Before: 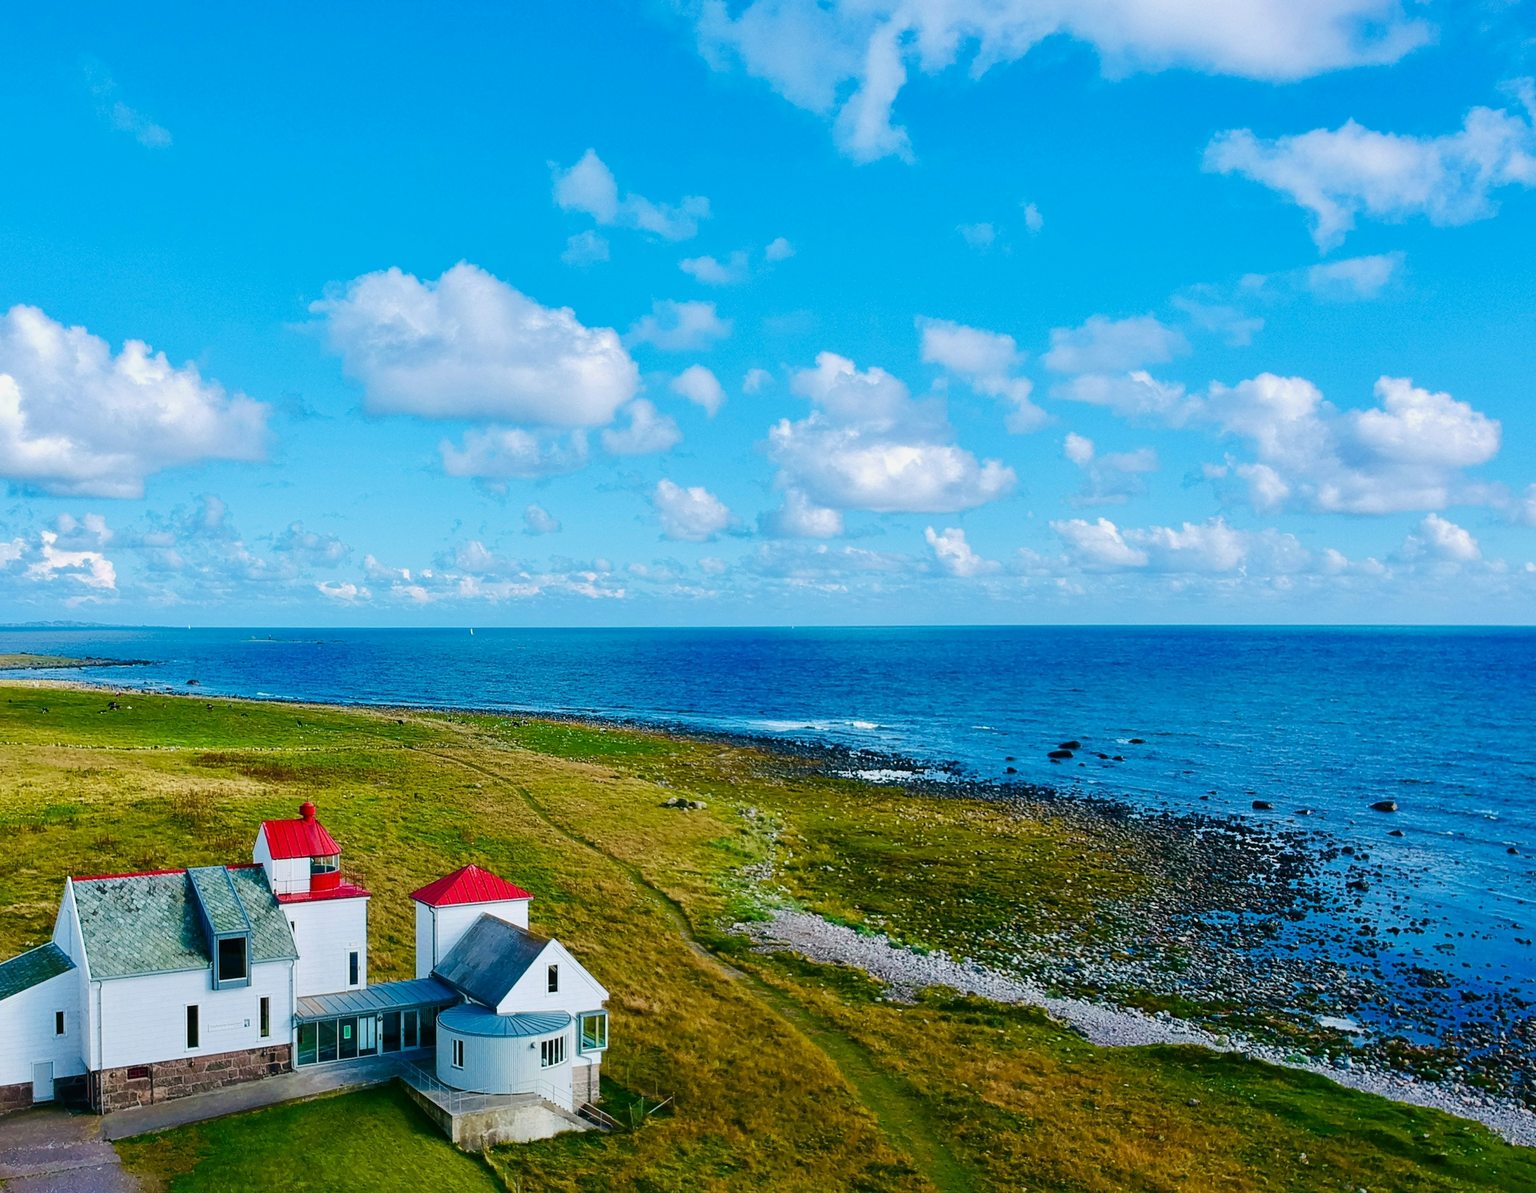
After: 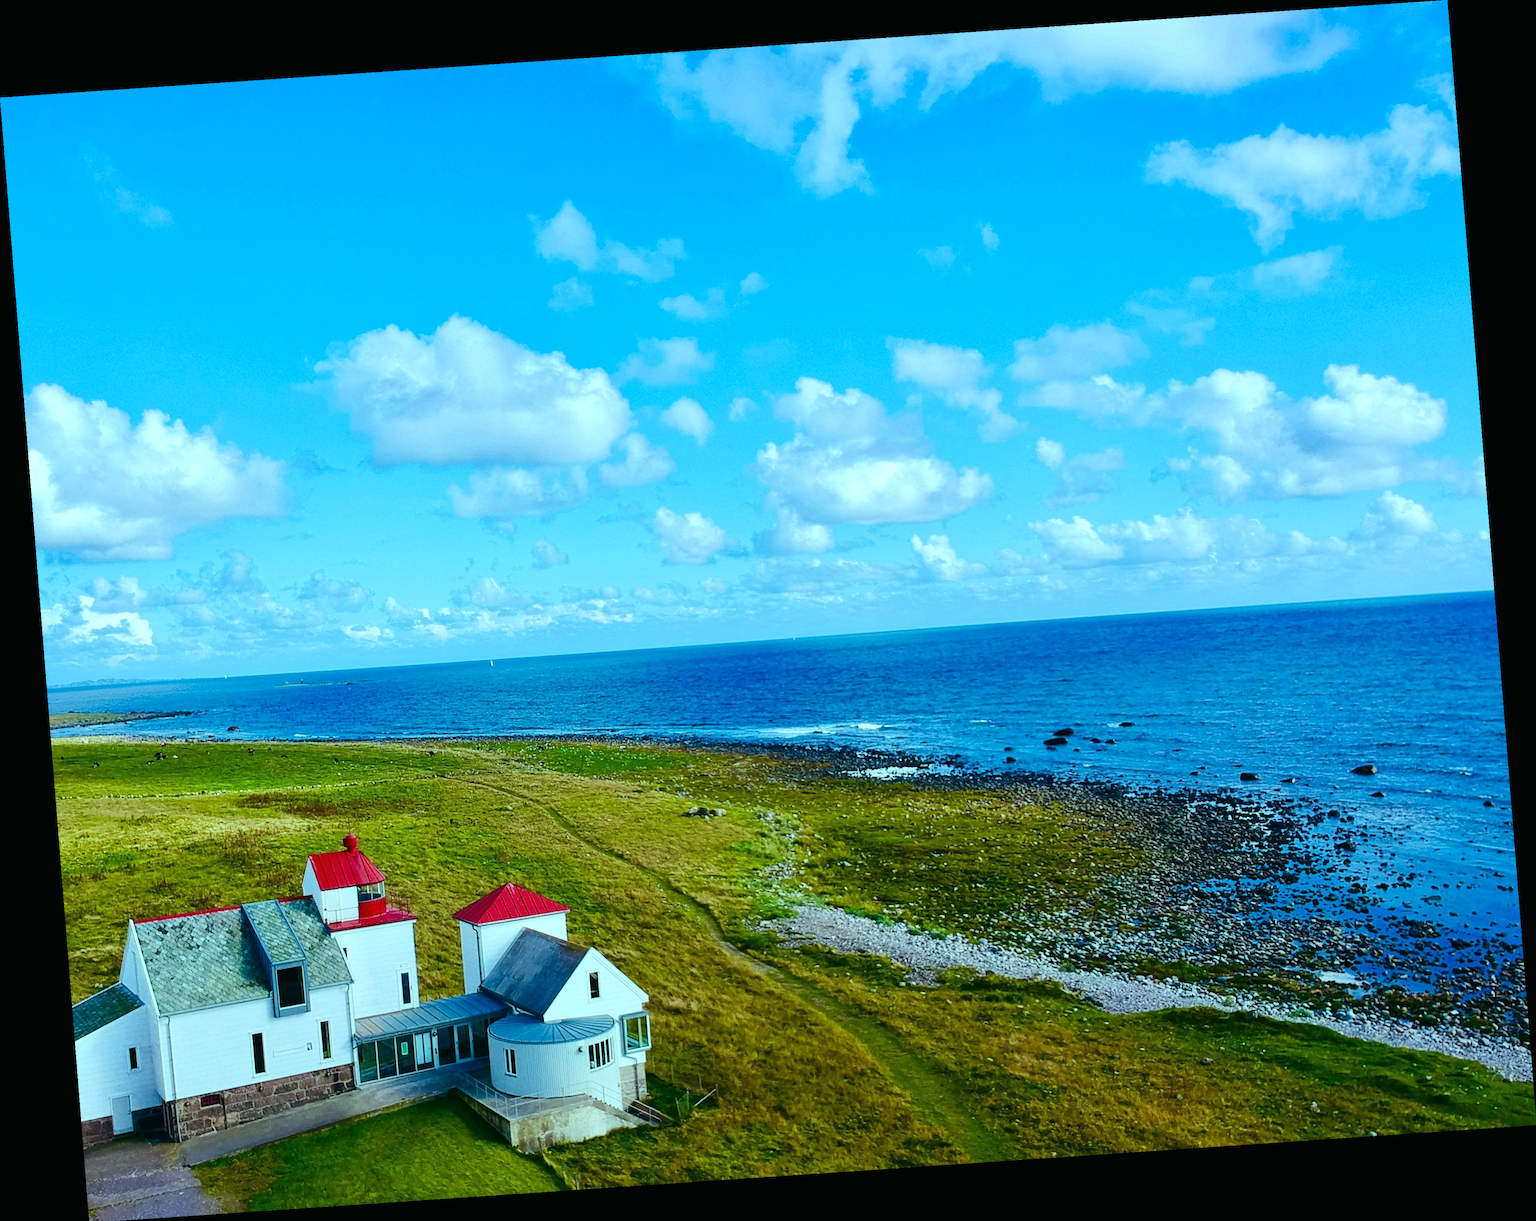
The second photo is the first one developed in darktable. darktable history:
color balance: mode lift, gamma, gain (sRGB), lift [0.997, 0.979, 1.021, 1.011], gamma [1, 1.084, 0.916, 0.998], gain [1, 0.87, 1.13, 1.101], contrast 4.55%, contrast fulcrum 38.24%, output saturation 104.09%
rotate and perspective: rotation -4.2°, shear 0.006, automatic cropping off
